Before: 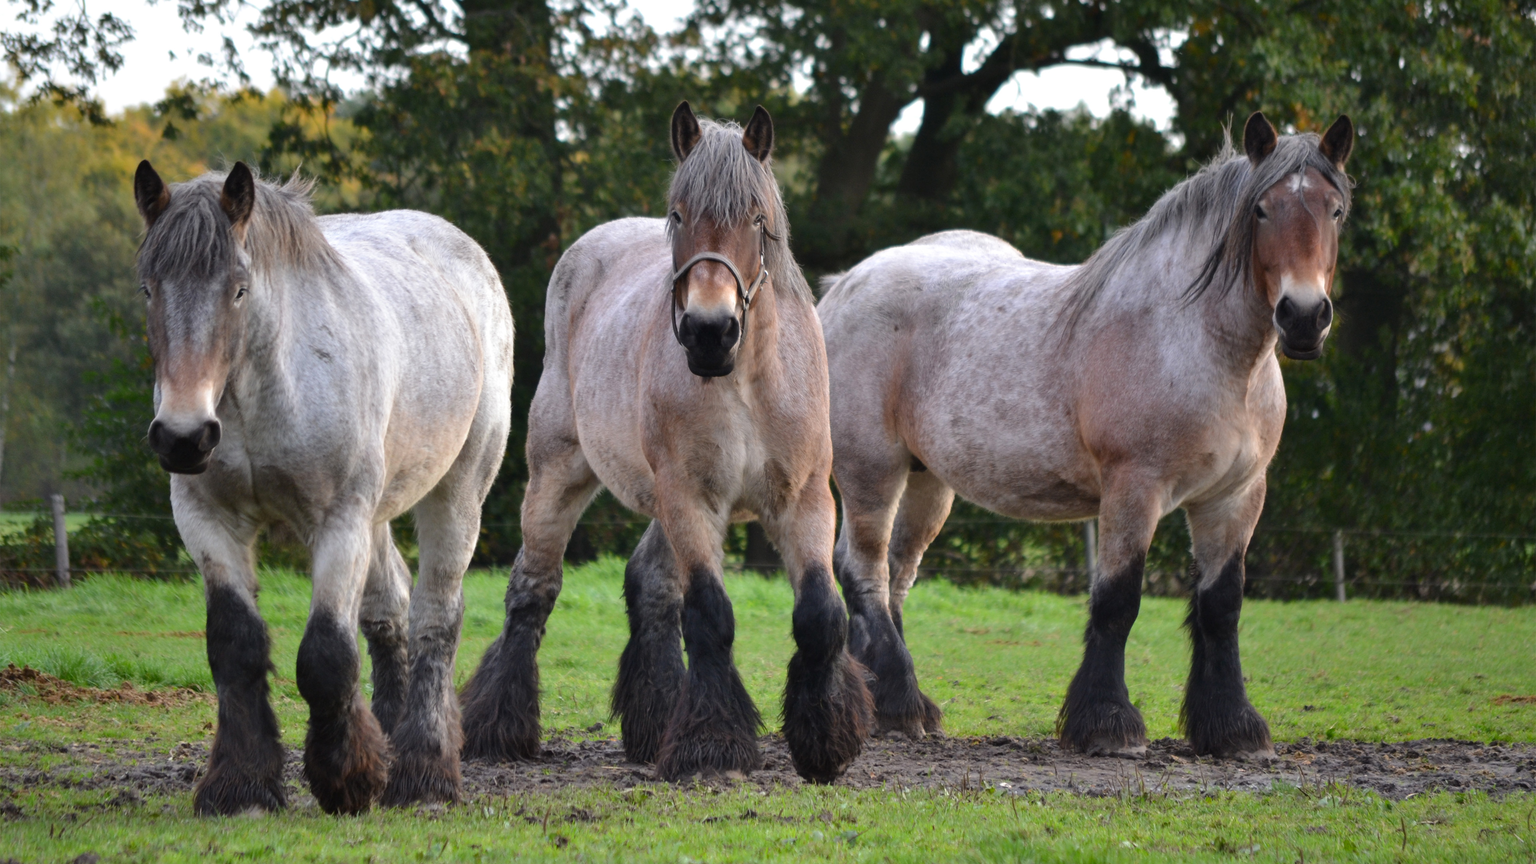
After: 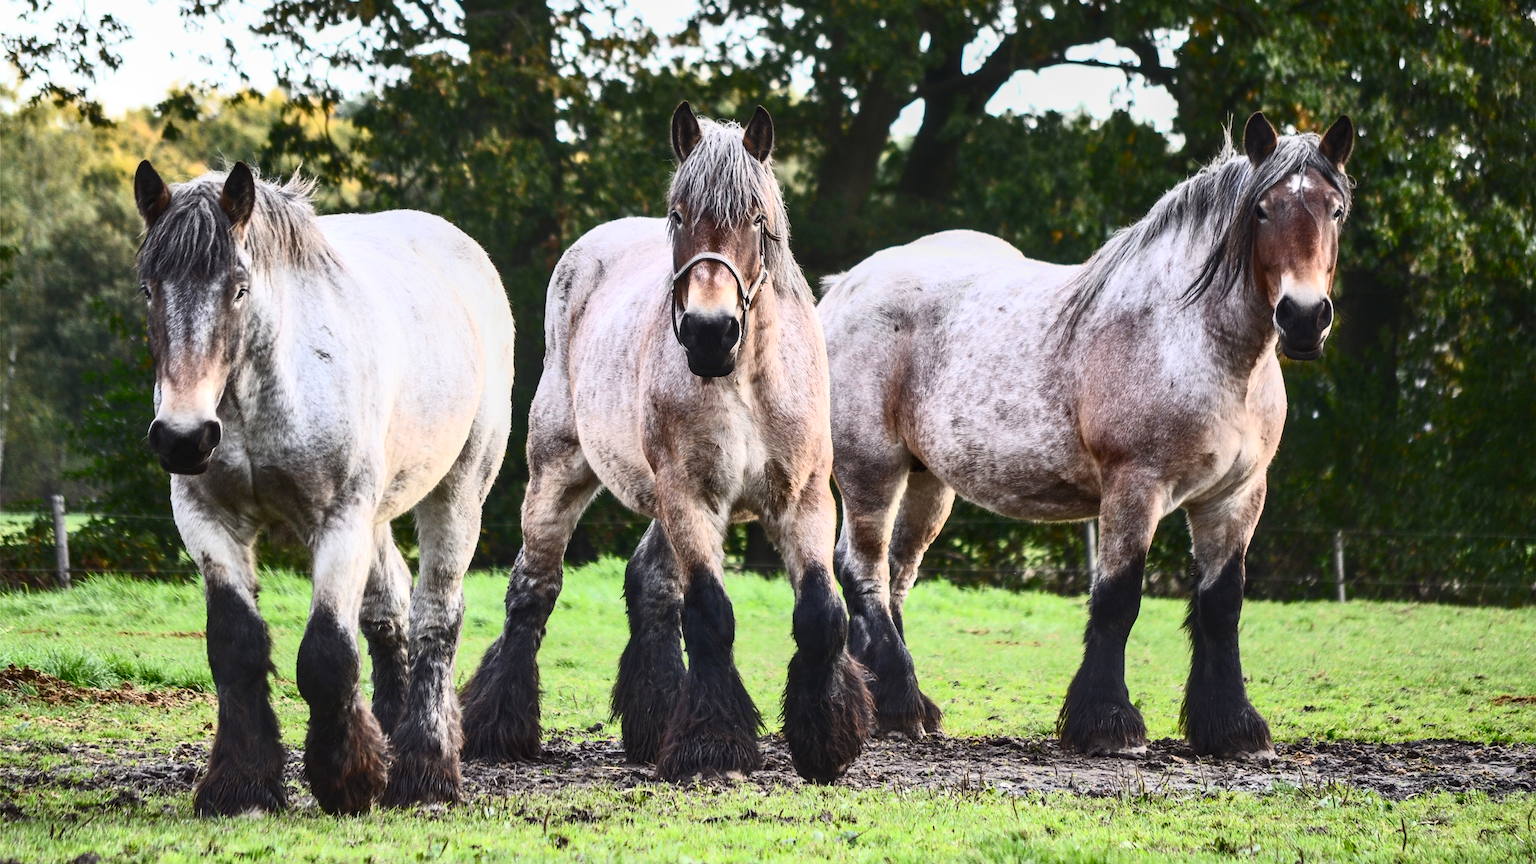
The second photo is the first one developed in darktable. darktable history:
local contrast: on, module defaults
sharpen: on, module defaults
contrast brightness saturation: contrast 0.614, brightness 0.321, saturation 0.142
